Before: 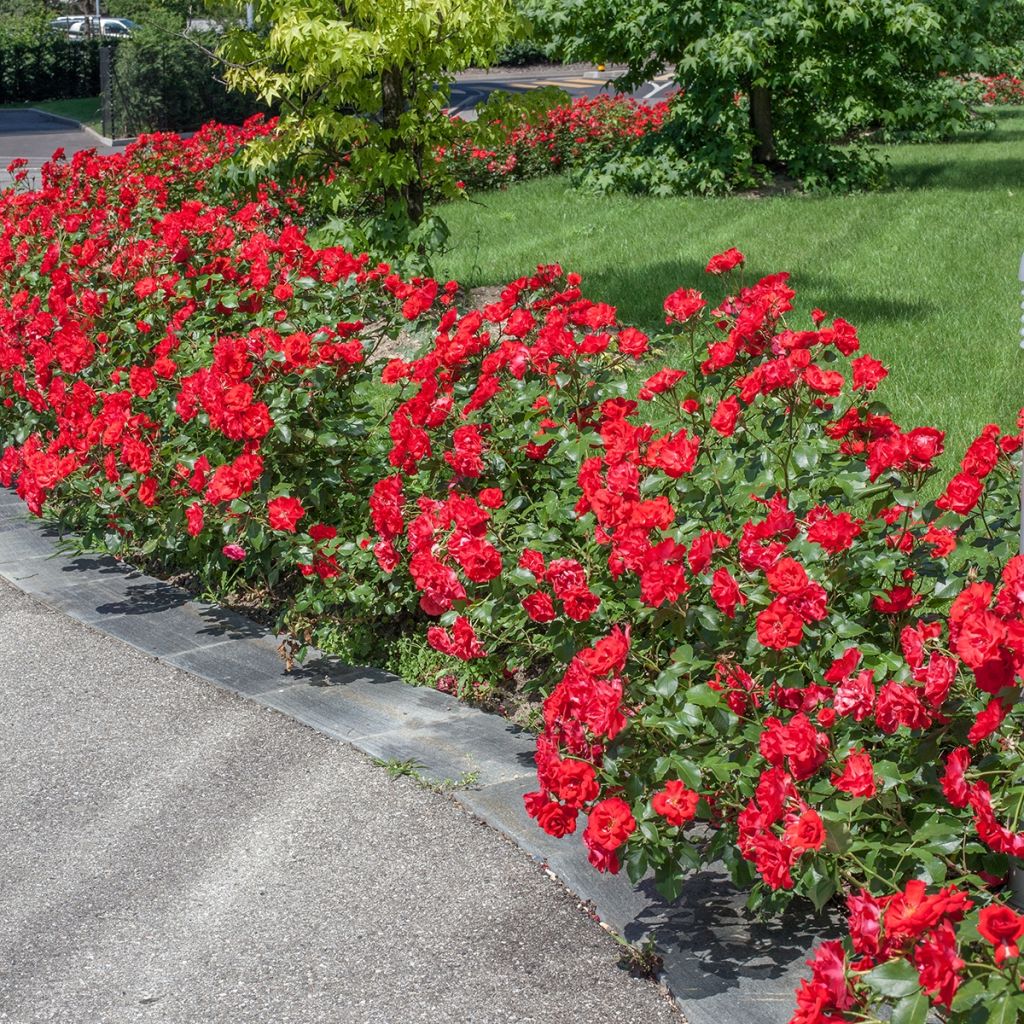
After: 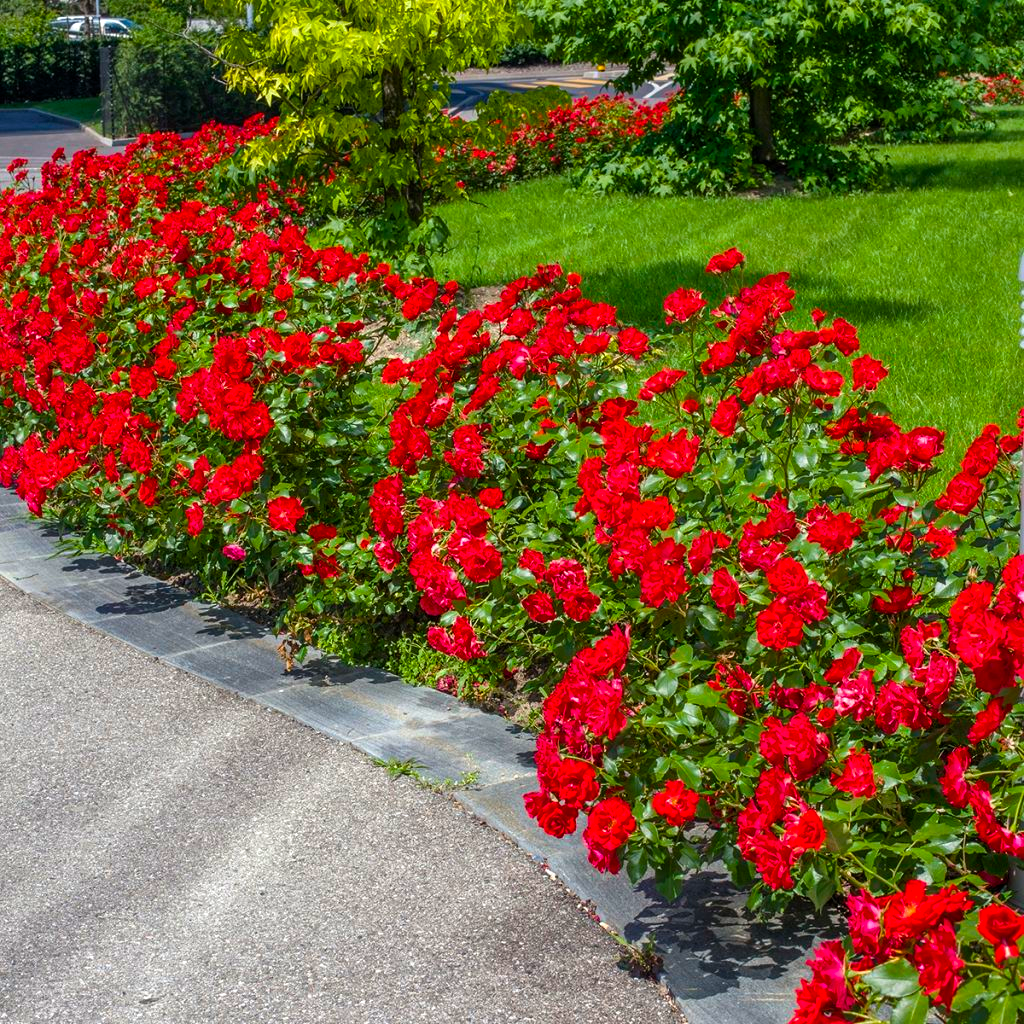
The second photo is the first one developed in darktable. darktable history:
color balance rgb: perceptual saturation grading › global saturation 49.885%, global vibrance 30.152%, contrast 9.665%
